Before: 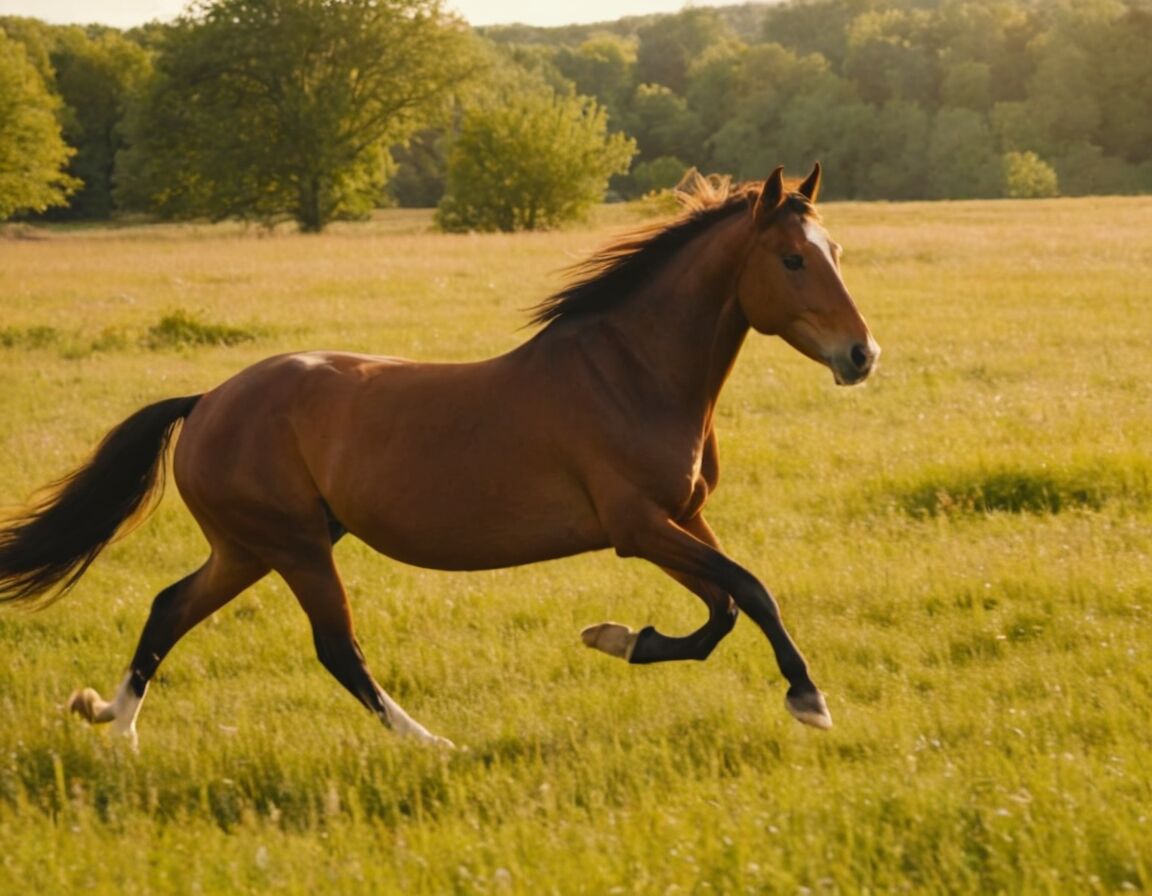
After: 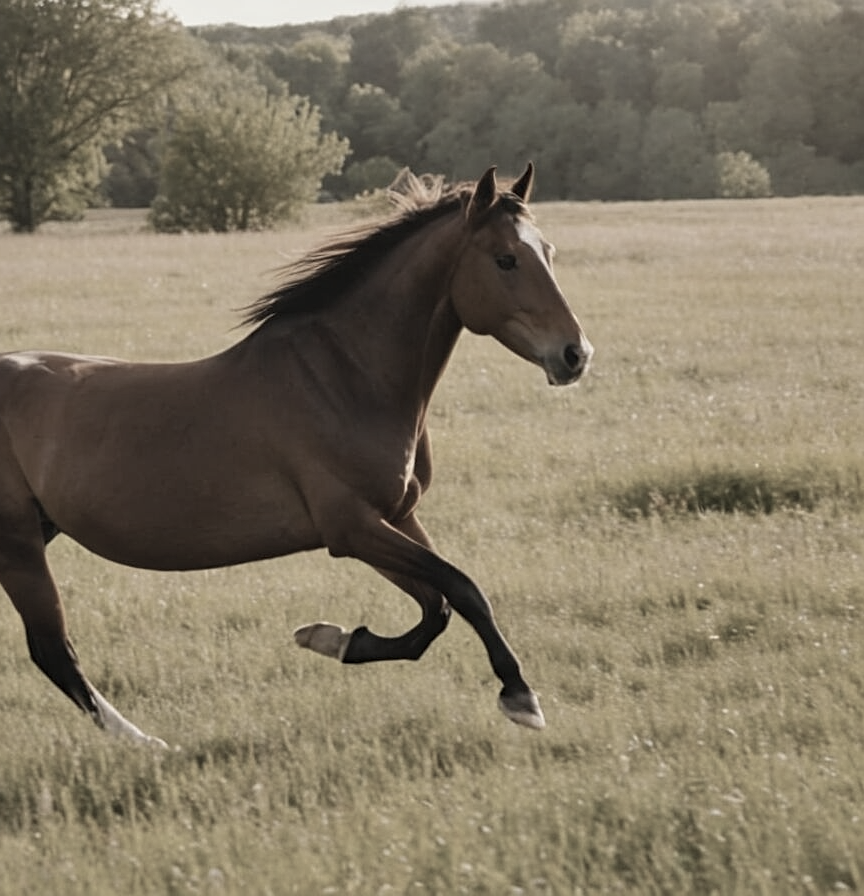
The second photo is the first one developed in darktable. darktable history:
crop and rotate: left 24.974%
exposure: black level correction 0.002, exposure -0.098 EV, compensate exposure bias true, compensate highlight preservation false
color correction: highlights b* -0.005, saturation 0.297
shadows and highlights: soften with gaussian
contrast equalizer: octaves 7, y [[0.5 ×4, 0.467, 0.376], [0.5 ×6], [0.5 ×6], [0 ×6], [0 ×6]], mix -0.349
sharpen: on, module defaults
